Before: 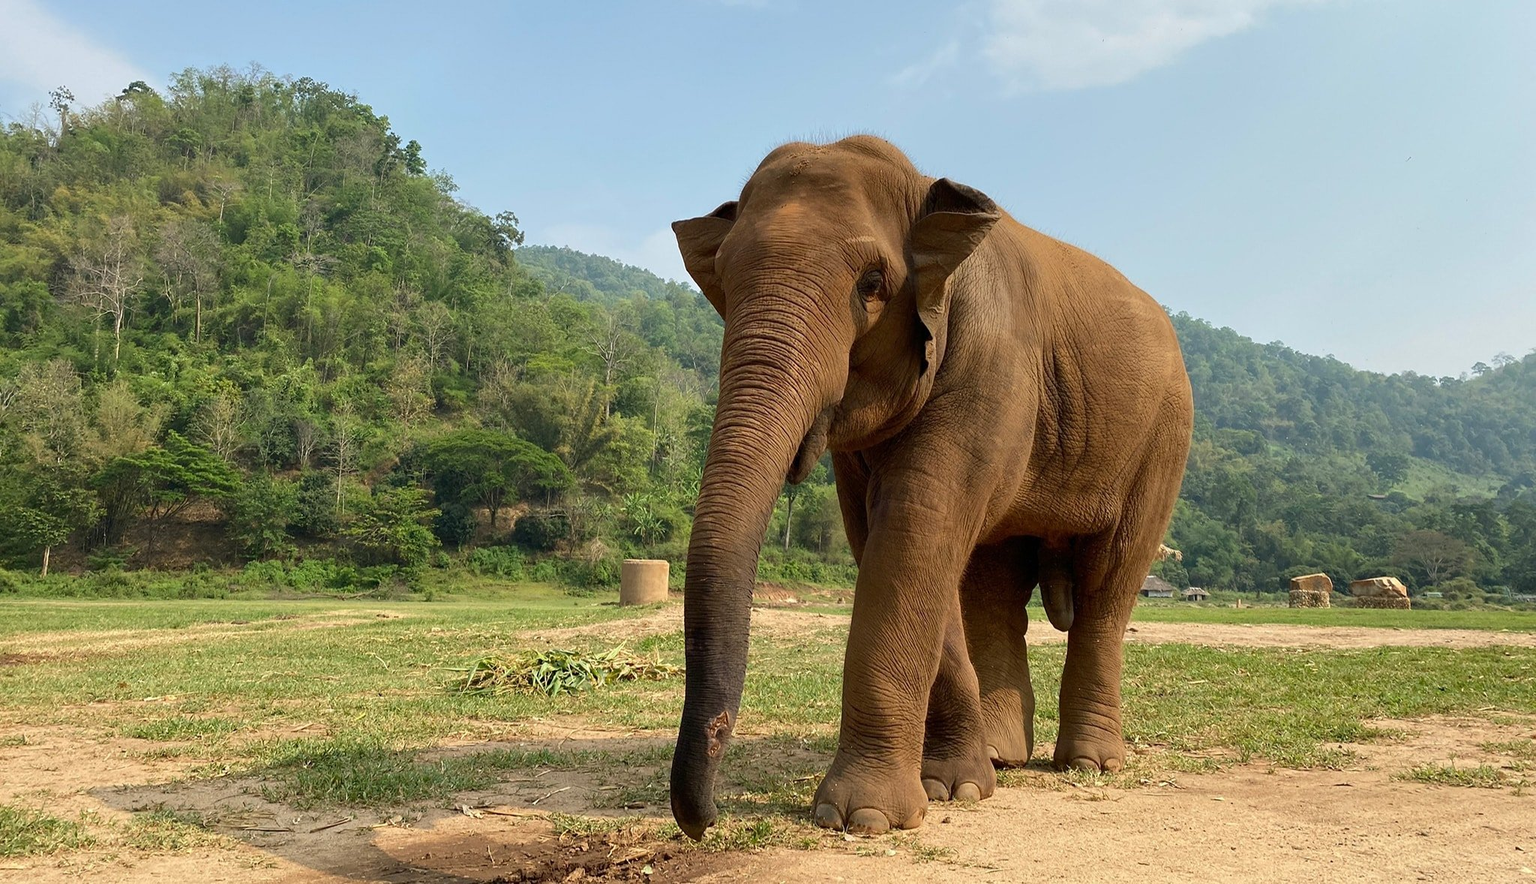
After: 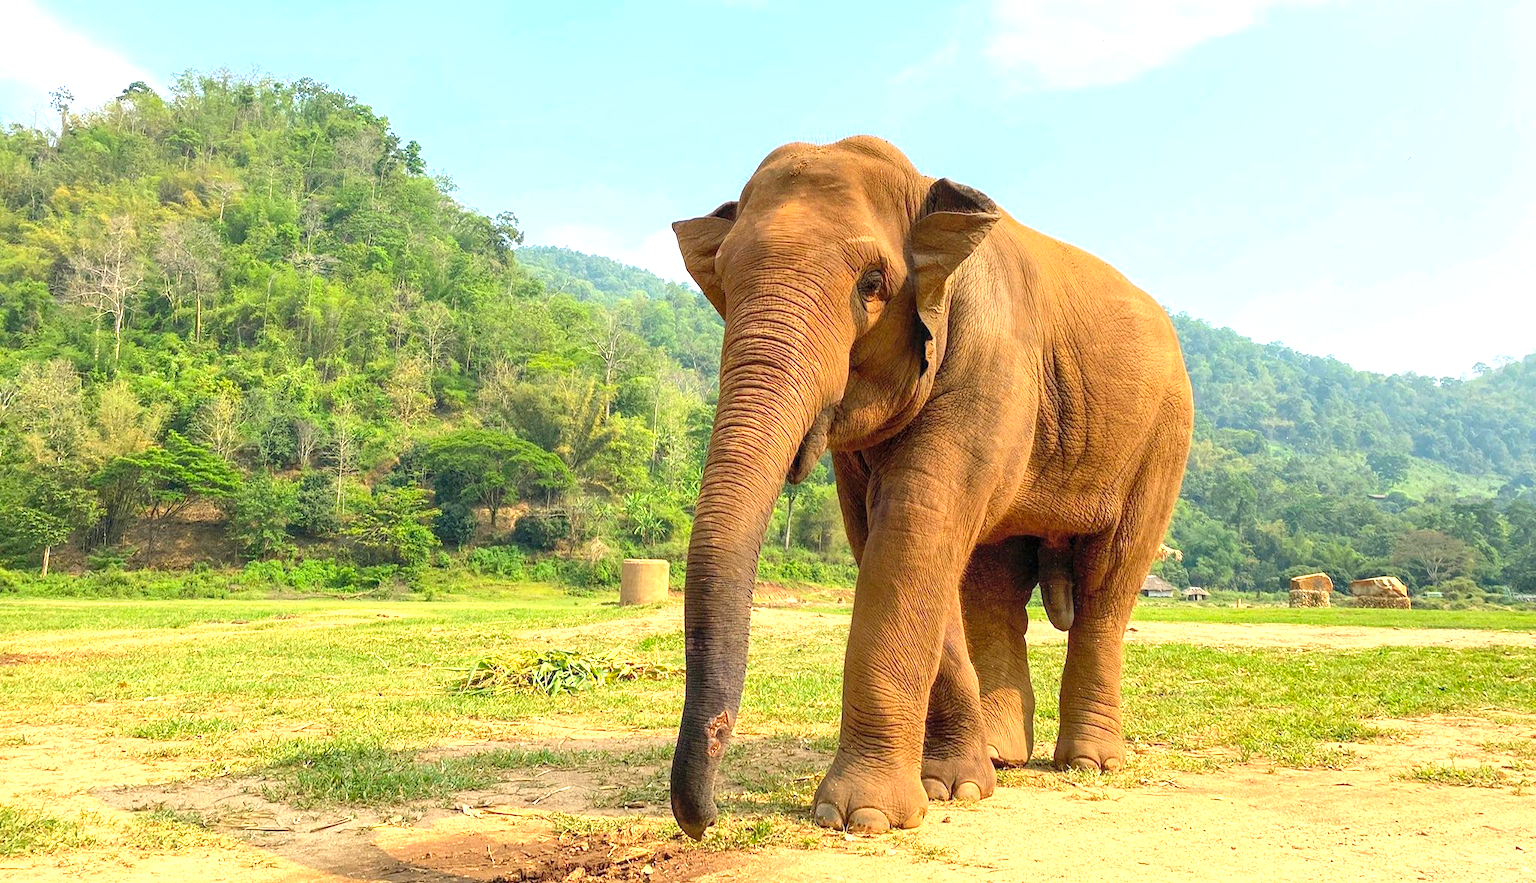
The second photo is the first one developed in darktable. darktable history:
exposure: black level correction 0, exposure 0.95 EV, compensate exposure bias true, compensate highlight preservation false
local contrast: on, module defaults
contrast brightness saturation: contrast 0.07, brightness 0.18, saturation 0.4
